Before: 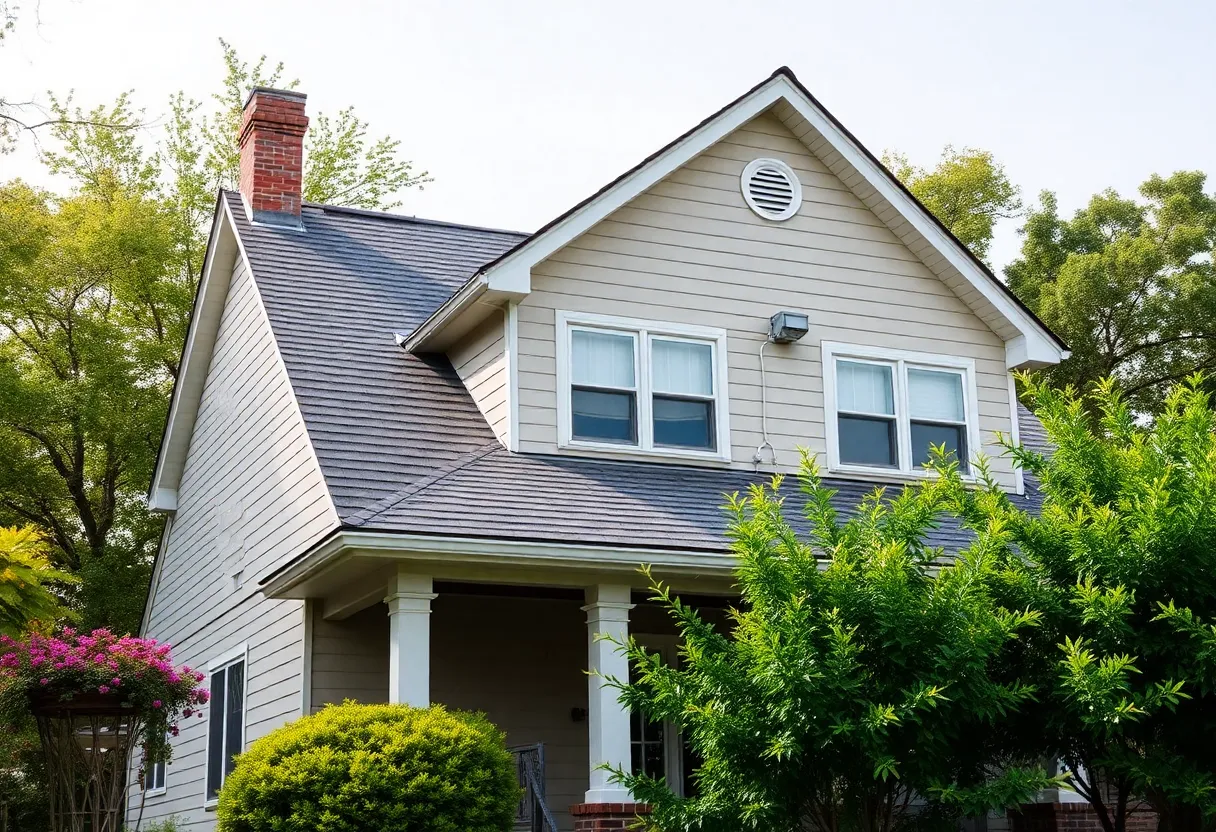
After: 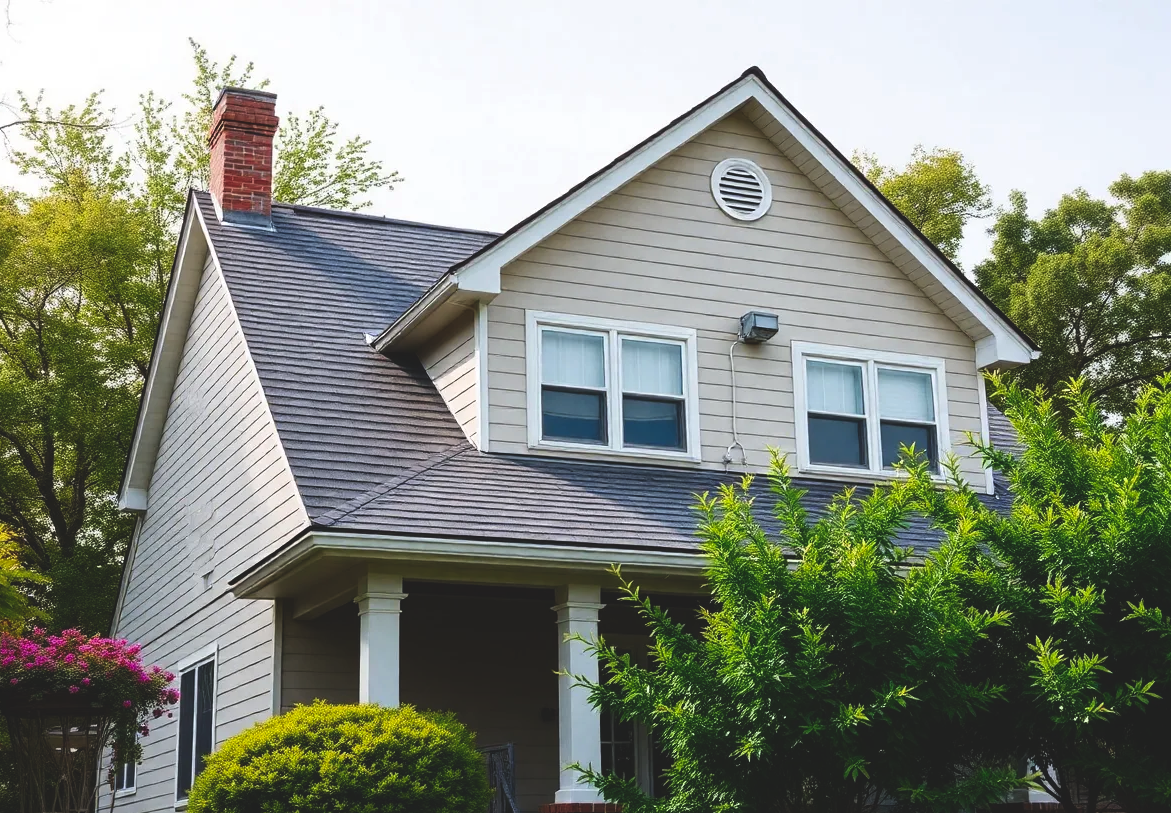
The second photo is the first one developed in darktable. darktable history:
exposure: black level correction -0.03, compensate highlight preservation false
crop and rotate: left 2.536%, right 1.107%, bottom 2.246%
contrast brightness saturation: contrast 0.07, brightness -0.14, saturation 0.11
